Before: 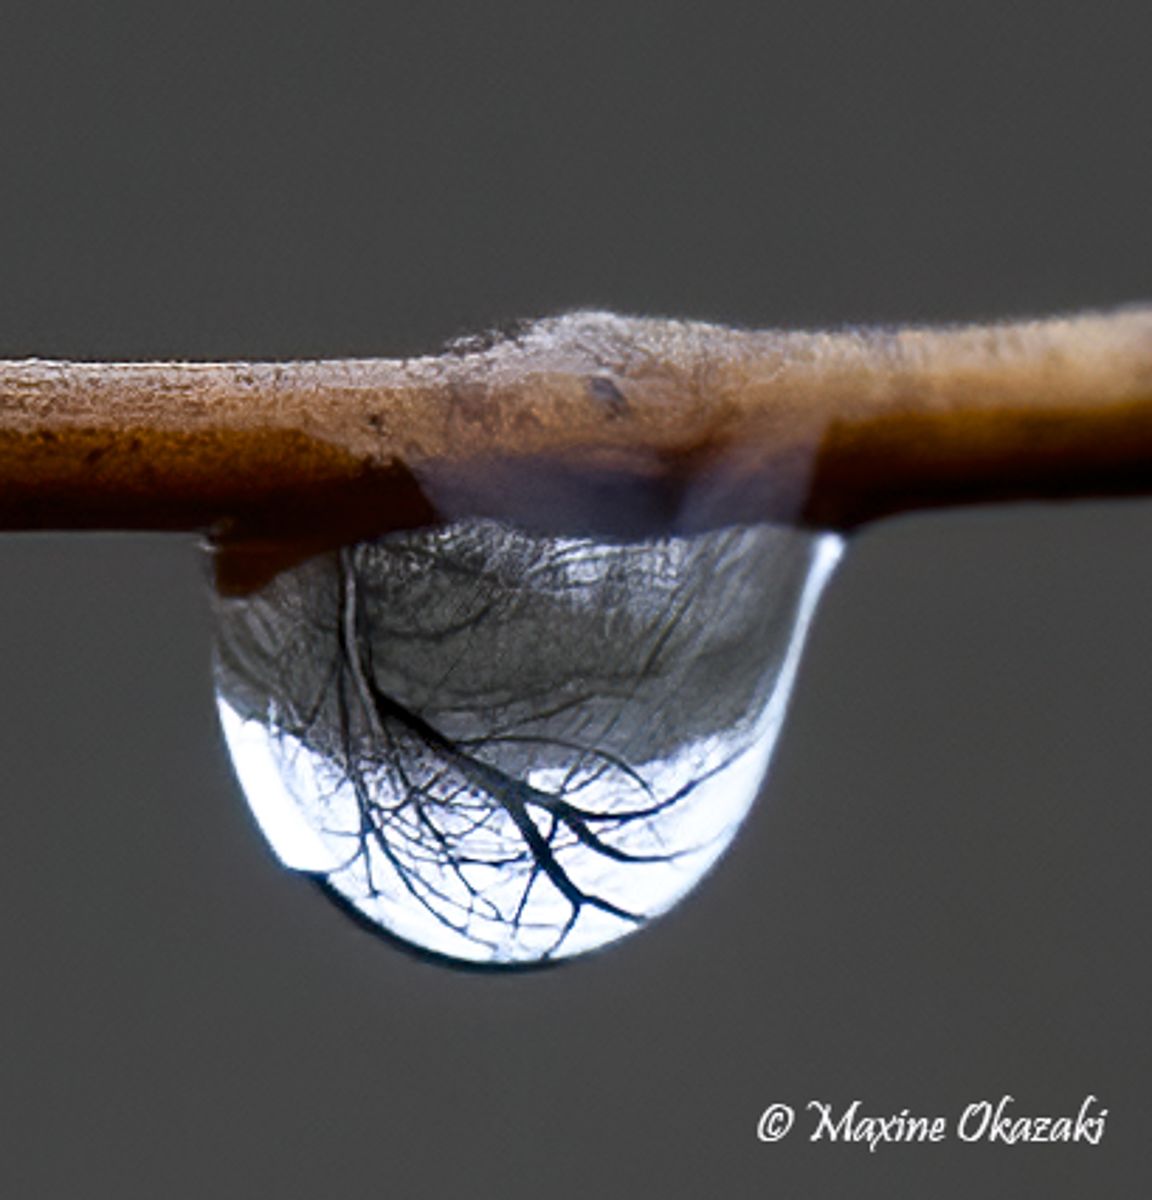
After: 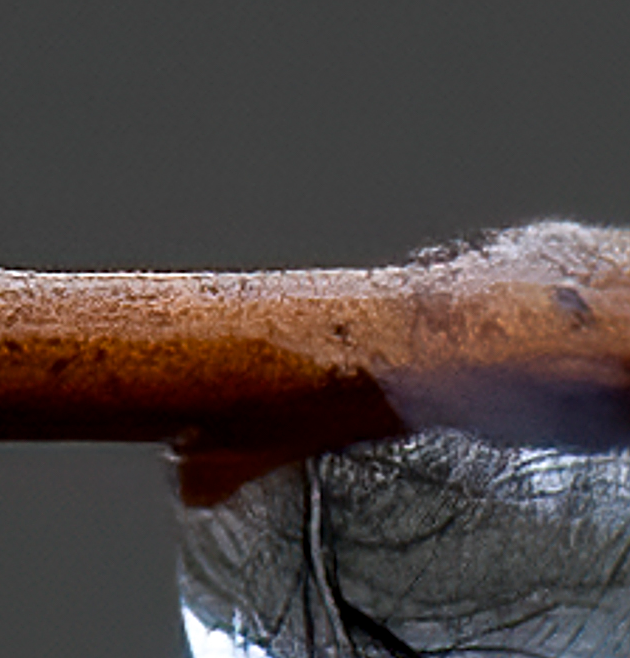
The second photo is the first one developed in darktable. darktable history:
sharpen: on, module defaults
exposure: compensate highlight preservation false
crop and rotate: left 3.047%, top 7.509%, right 42.236%, bottom 37.598%
